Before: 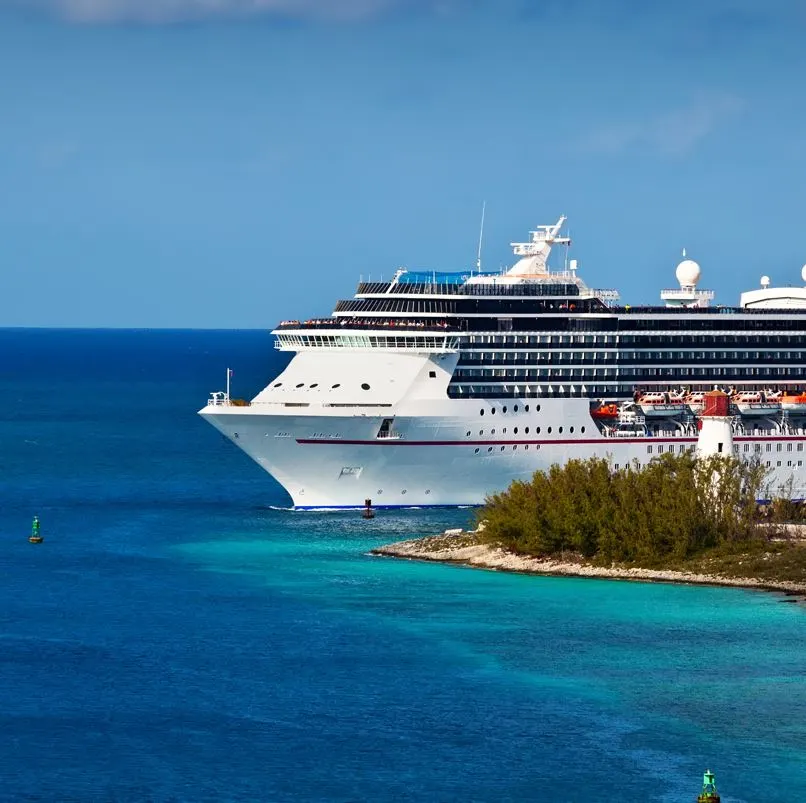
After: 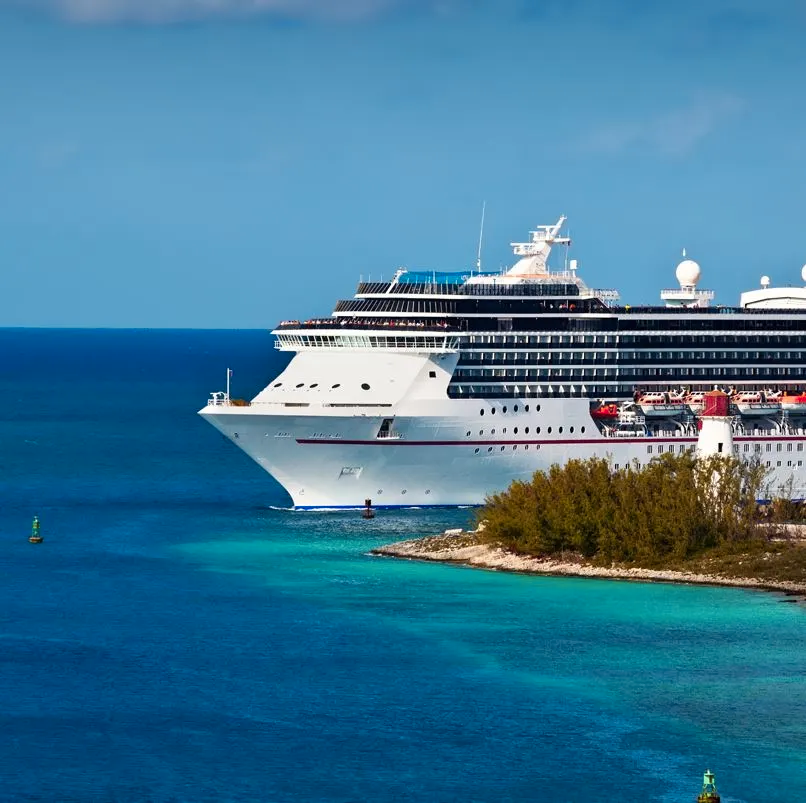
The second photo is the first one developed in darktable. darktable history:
color zones: curves: ch1 [(0.309, 0.524) (0.41, 0.329) (0.508, 0.509)]; ch2 [(0.25, 0.457) (0.75, 0.5)]
